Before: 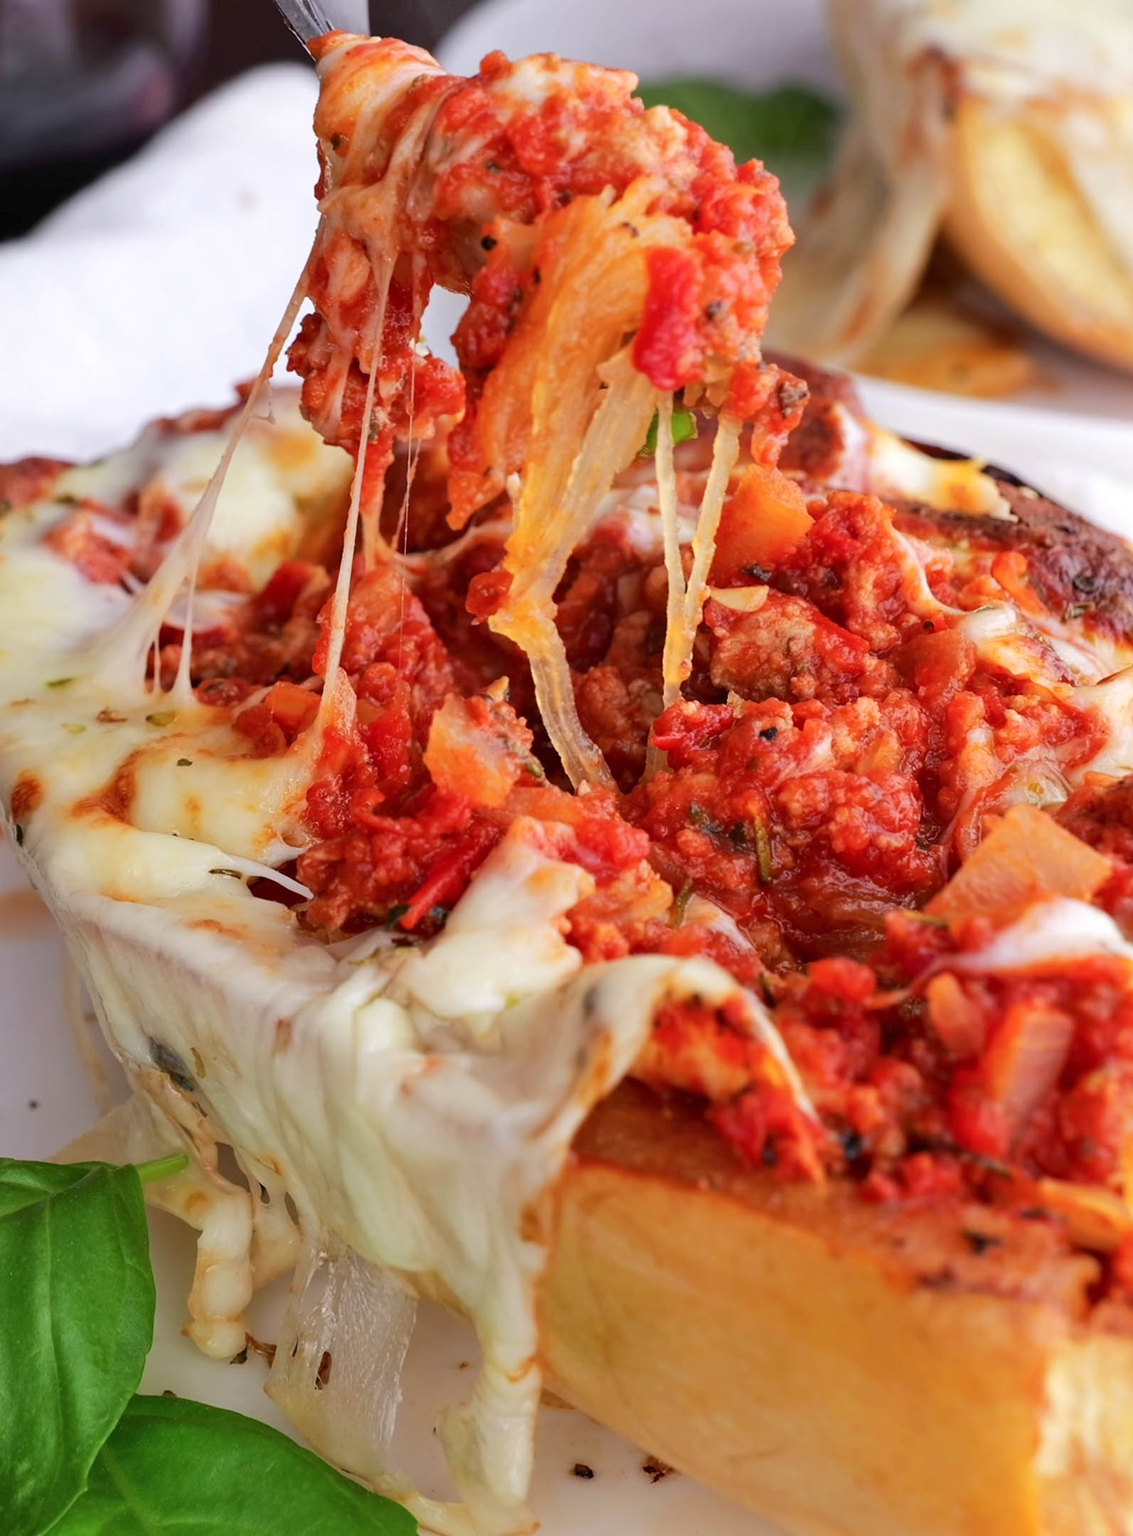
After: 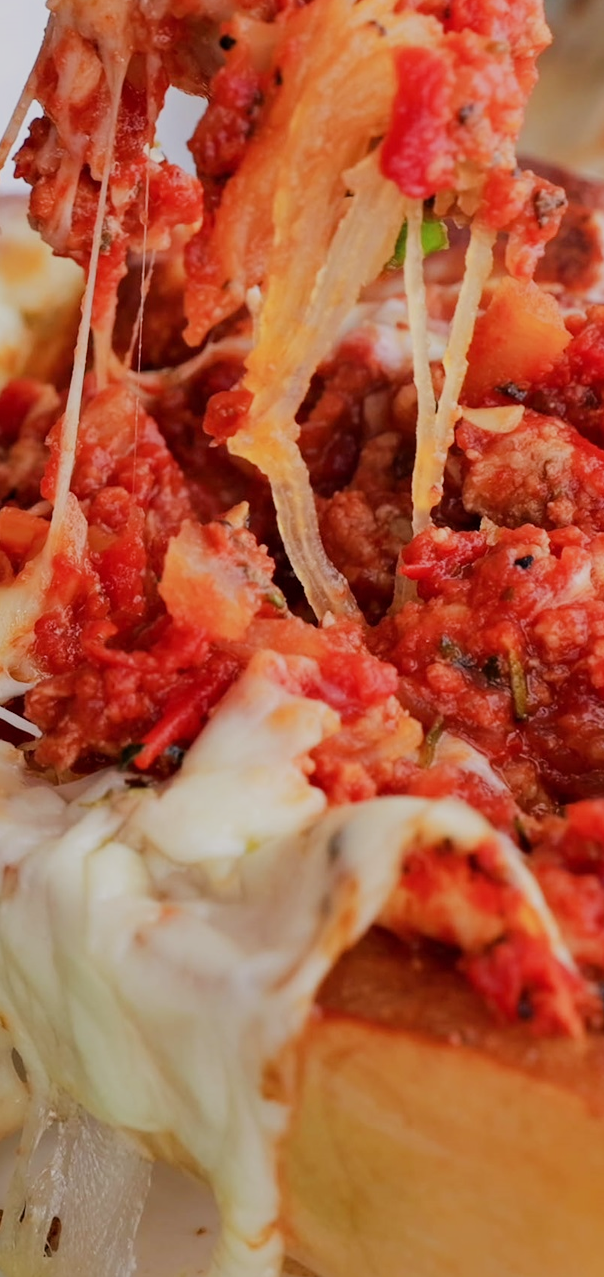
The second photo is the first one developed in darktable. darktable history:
filmic rgb: black relative exposure -7.65 EV, white relative exposure 4.56 EV, hardness 3.61
crop and rotate: angle 0.014°, left 24.22%, top 13.212%, right 25.366%, bottom 8.254%
